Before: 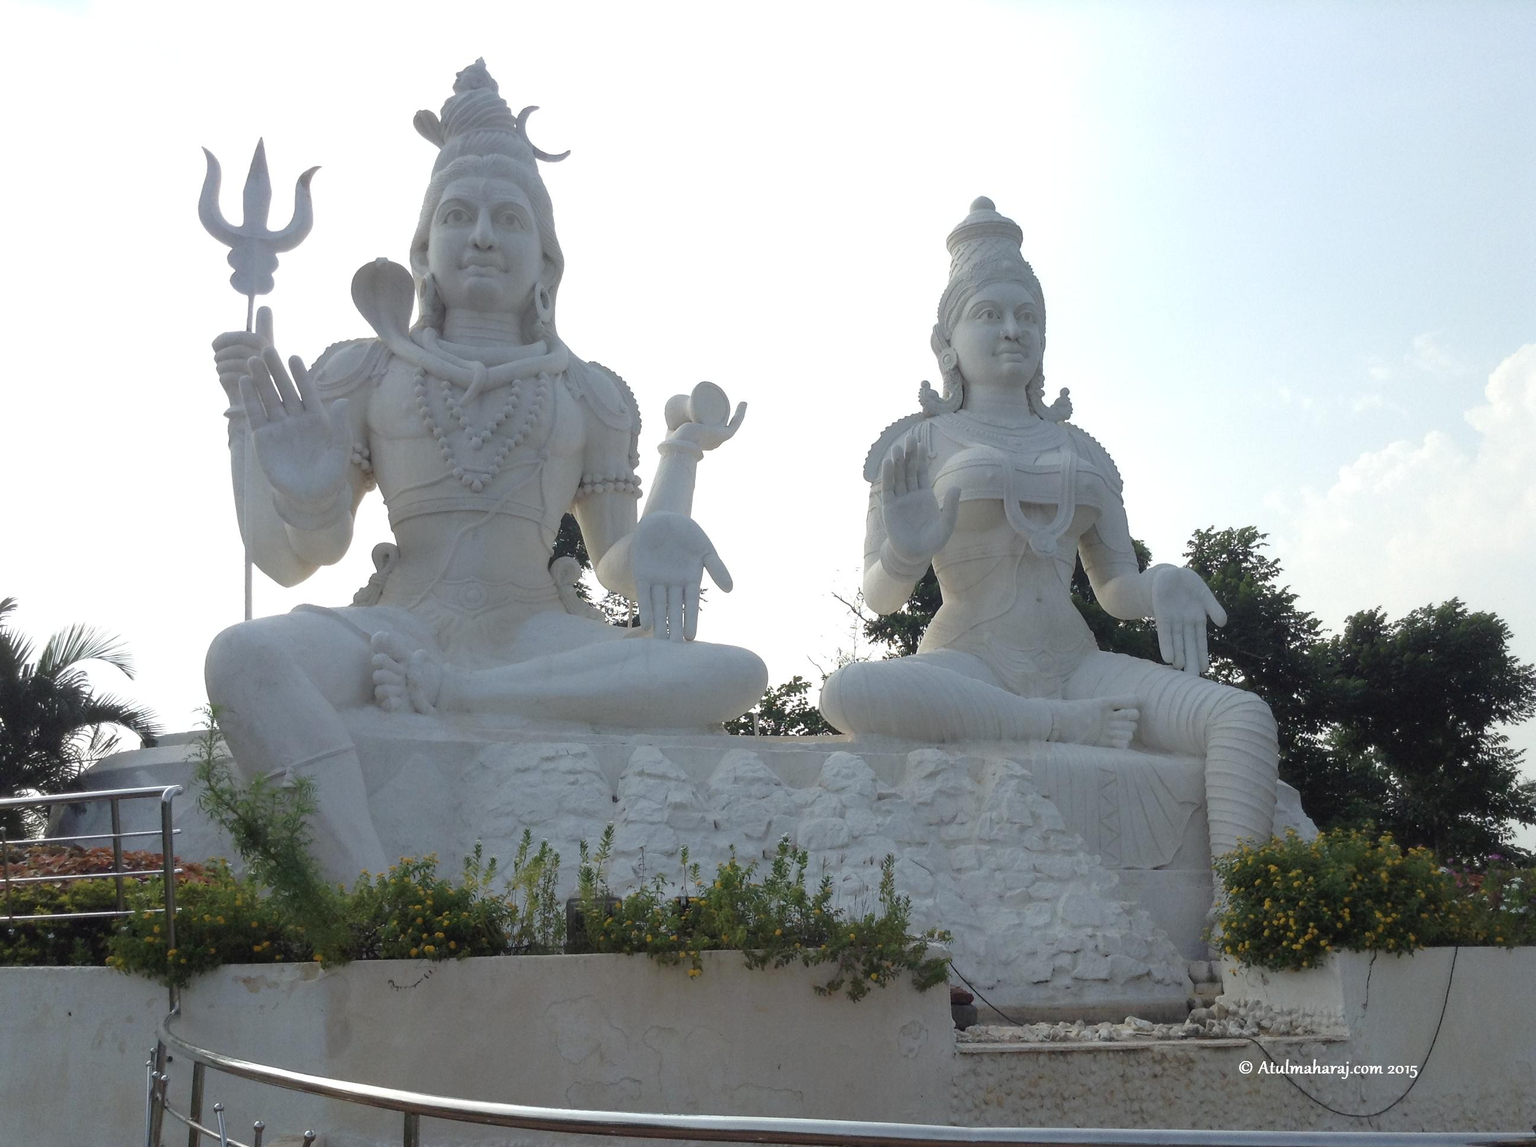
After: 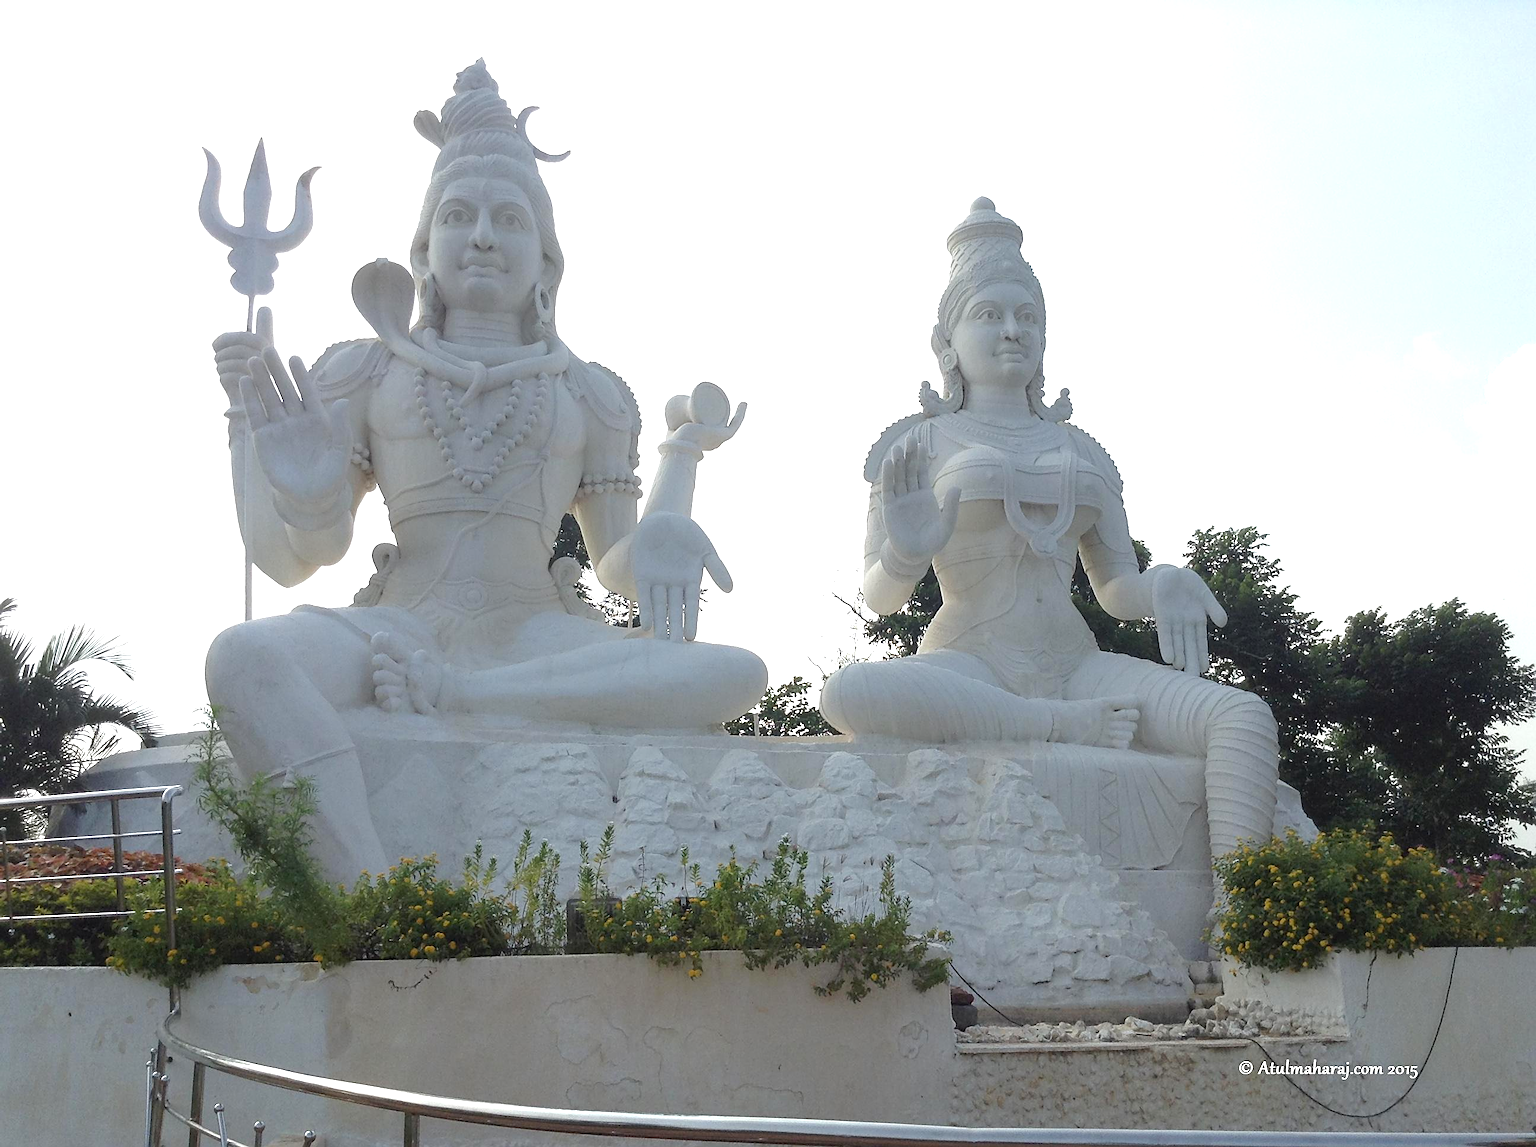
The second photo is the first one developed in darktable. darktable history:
sharpen: on, module defaults
color balance rgb: perceptual saturation grading › global saturation 0.88%, perceptual brilliance grading › global brilliance 9.167%, perceptual brilliance grading › shadows 14.489%
